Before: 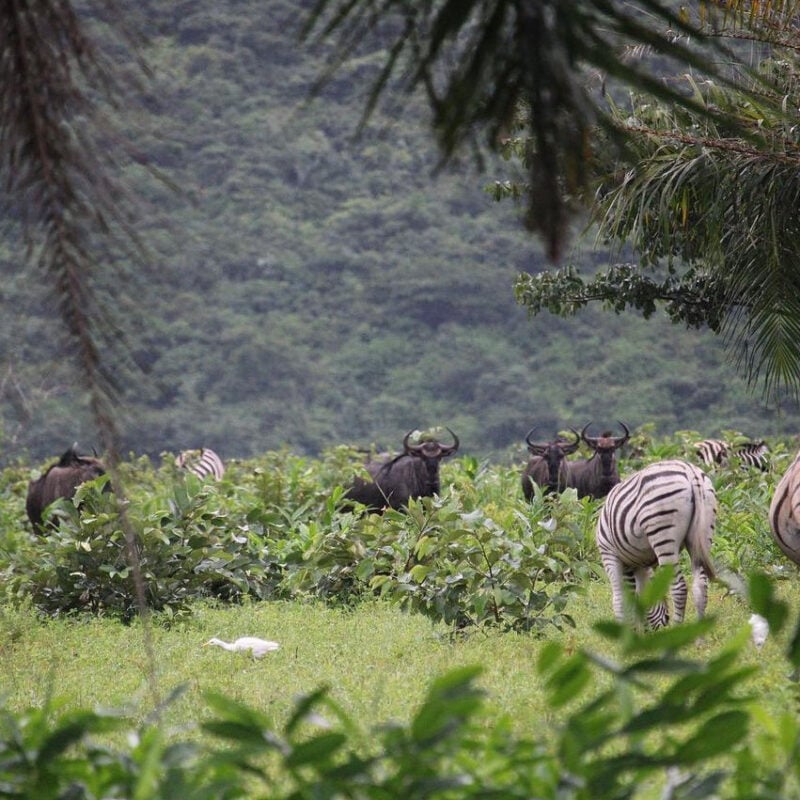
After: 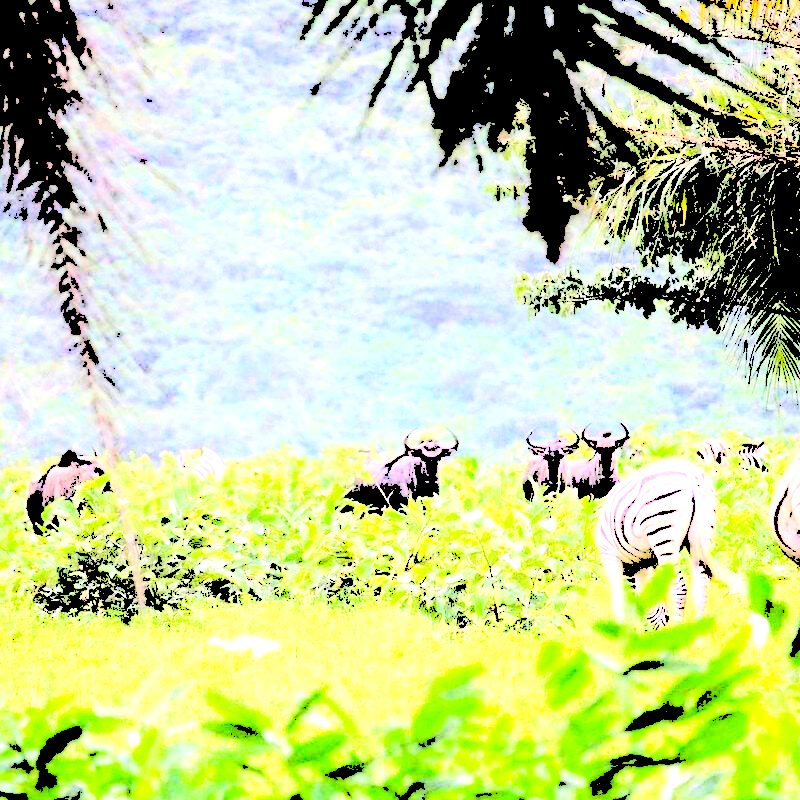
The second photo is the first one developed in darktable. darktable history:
color balance rgb: perceptual saturation grading › global saturation 20%, global vibrance 20%
levels: levels [0.246, 0.246, 0.506]
